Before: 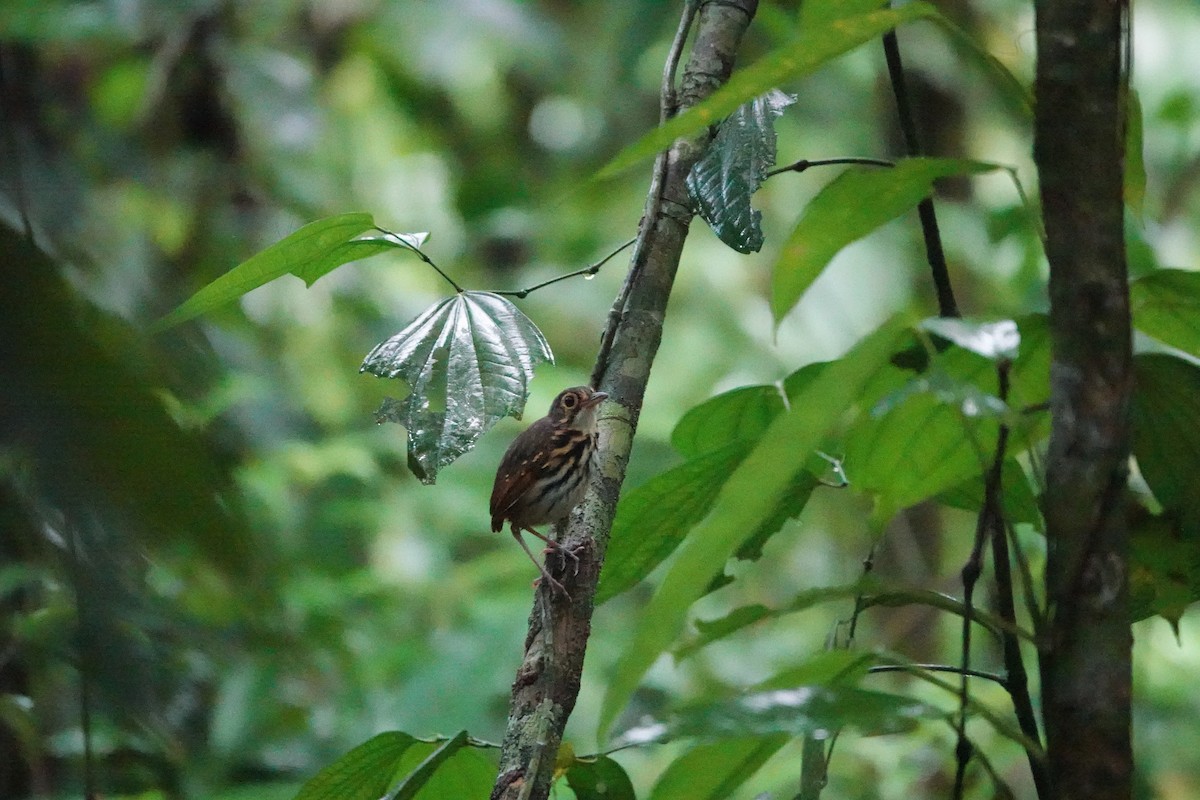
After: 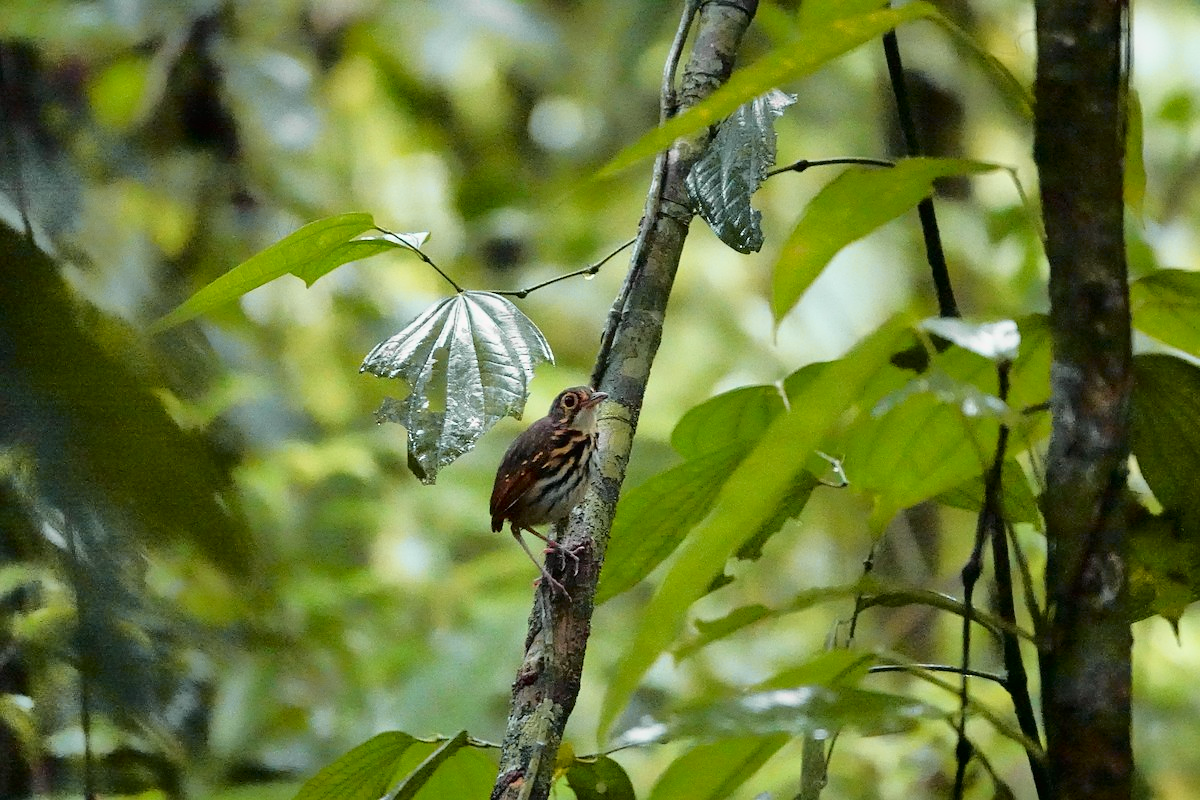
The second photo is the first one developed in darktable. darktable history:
tone curve: curves: ch0 [(0, 0) (0.062, 0.023) (0.168, 0.142) (0.359, 0.44) (0.469, 0.544) (0.634, 0.722) (0.839, 0.909) (0.998, 0.978)]; ch1 [(0, 0) (0.437, 0.453) (0.472, 0.47) (0.502, 0.504) (0.527, 0.546) (0.568, 0.619) (0.608, 0.665) (0.669, 0.748) (0.859, 0.899) (1, 1)]; ch2 [(0, 0) (0.33, 0.301) (0.421, 0.443) (0.473, 0.501) (0.504, 0.504) (0.535, 0.564) (0.575, 0.625) (0.608, 0.676) (1, 1)], color space Lab, independent channels, preserve colors none
sharpen: radius 1, threshold 1
shadows and highlights: shadows 60, soften with gaussian
